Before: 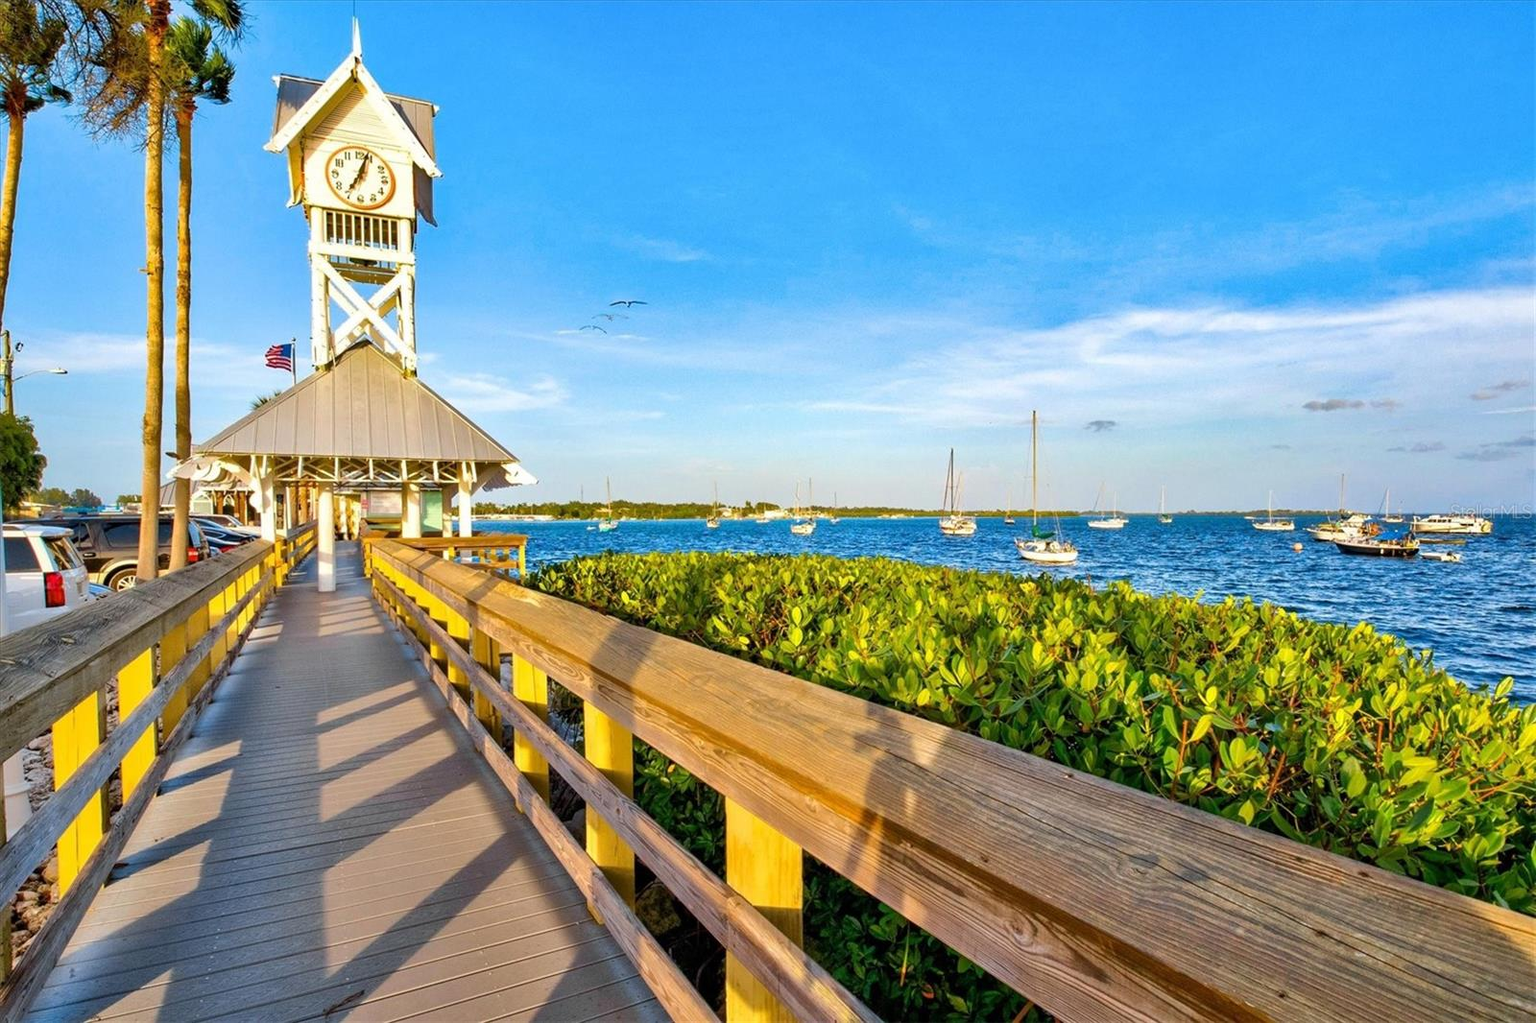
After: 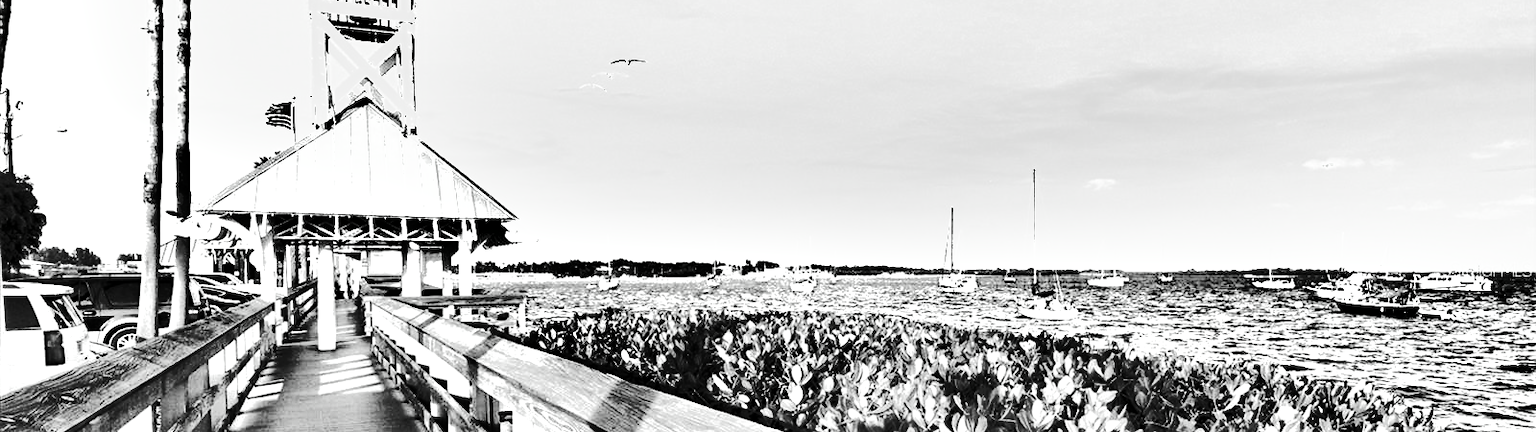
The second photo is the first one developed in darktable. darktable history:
contrast brightness saturation: contrast 0.102, saturation -0.367
exposure: black level correction 0.001, exposure 1.719 EV, compensate highlight preservation false
tone curve: curves: ch0 [(0, 0) (0.136, 0.071) (0.346, 0.366) (0.489, 0.573) (0.66, 0.748) (0.858, 0.926) (1, 0.977)]; ch1 [(0, 0) (0.353, 0.344) (0.45, 0.46) (0.498, 0.498) (0.521, 0.512) (0.563, 0.559) (0.592, 0.605) (0.641, 0.673) (1, 1)]; ch2 [(0, 0) (0.333, 0.346) (0.375, 0.375) (0.424, 0.43) (0.476, 0.492) (0.502, 0.502) (0.524, 0.531) (0.579, 0.61) (0.612, 0.644) (0.641, 0.722) (1, 1)], color space Lab, independent channels, preserve colors none
shadows and highlights: shadows 18.62, highlights -84.39, soften with gaussian
color calibration: output gray [0.21, 0.42, 0.37, 0], illuminant same as pipeline (D50), adaptation none (bypass), x 0.332, y 0.334, temperature 5008.57 K
crop and rotate: top 23.663%, bottom 34.035%
